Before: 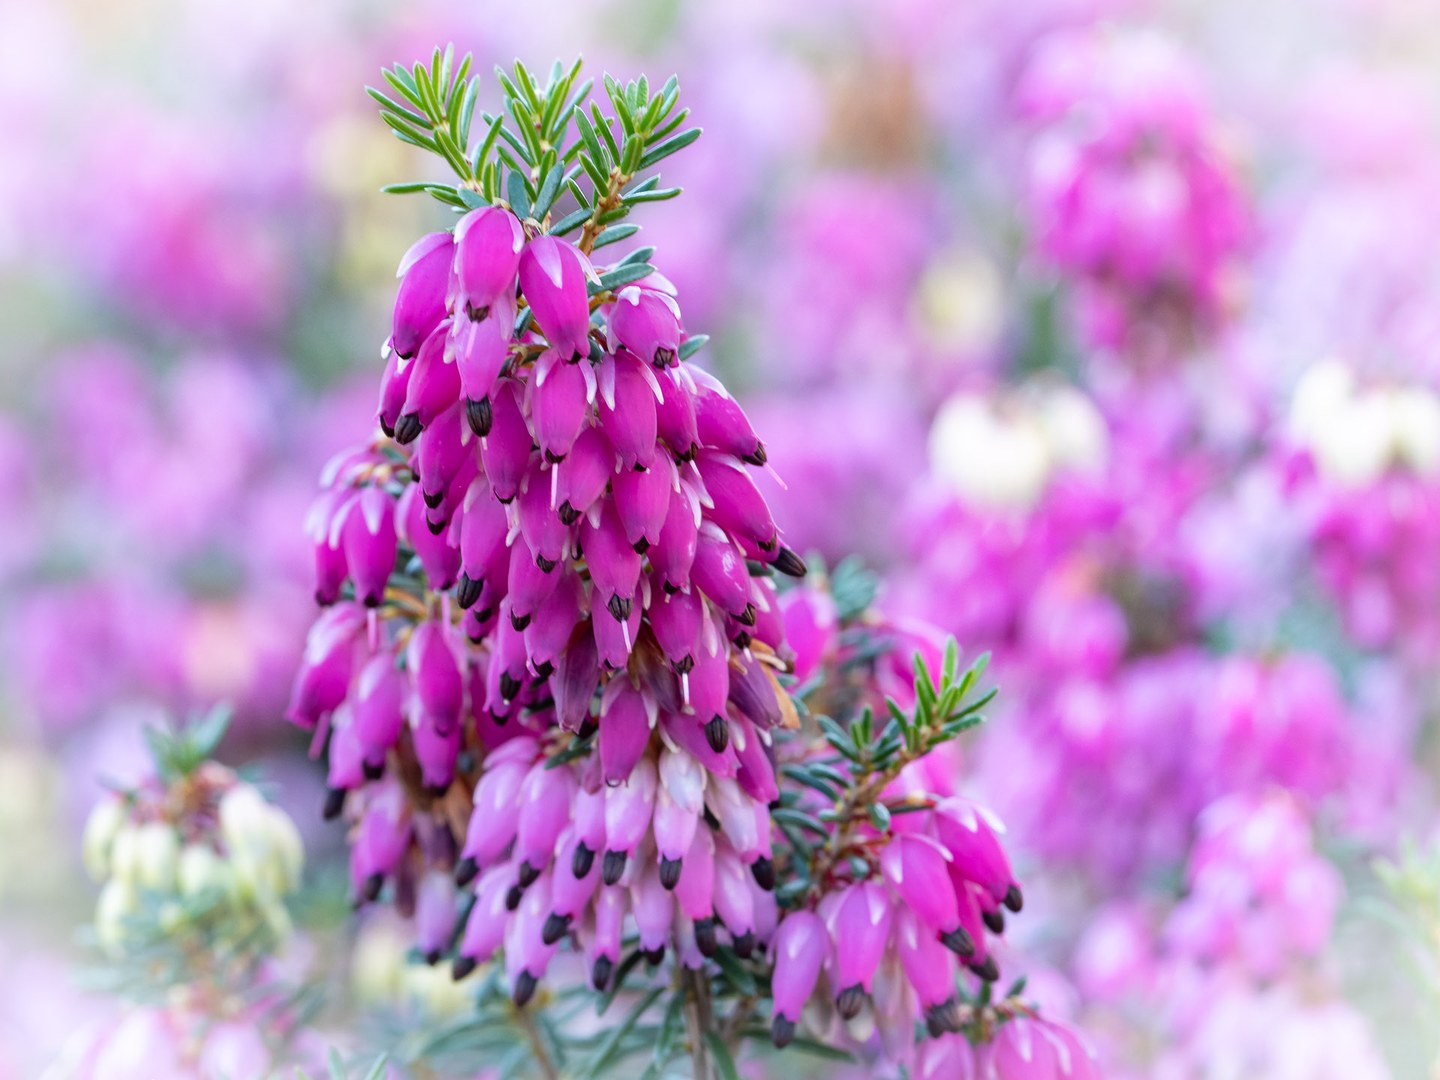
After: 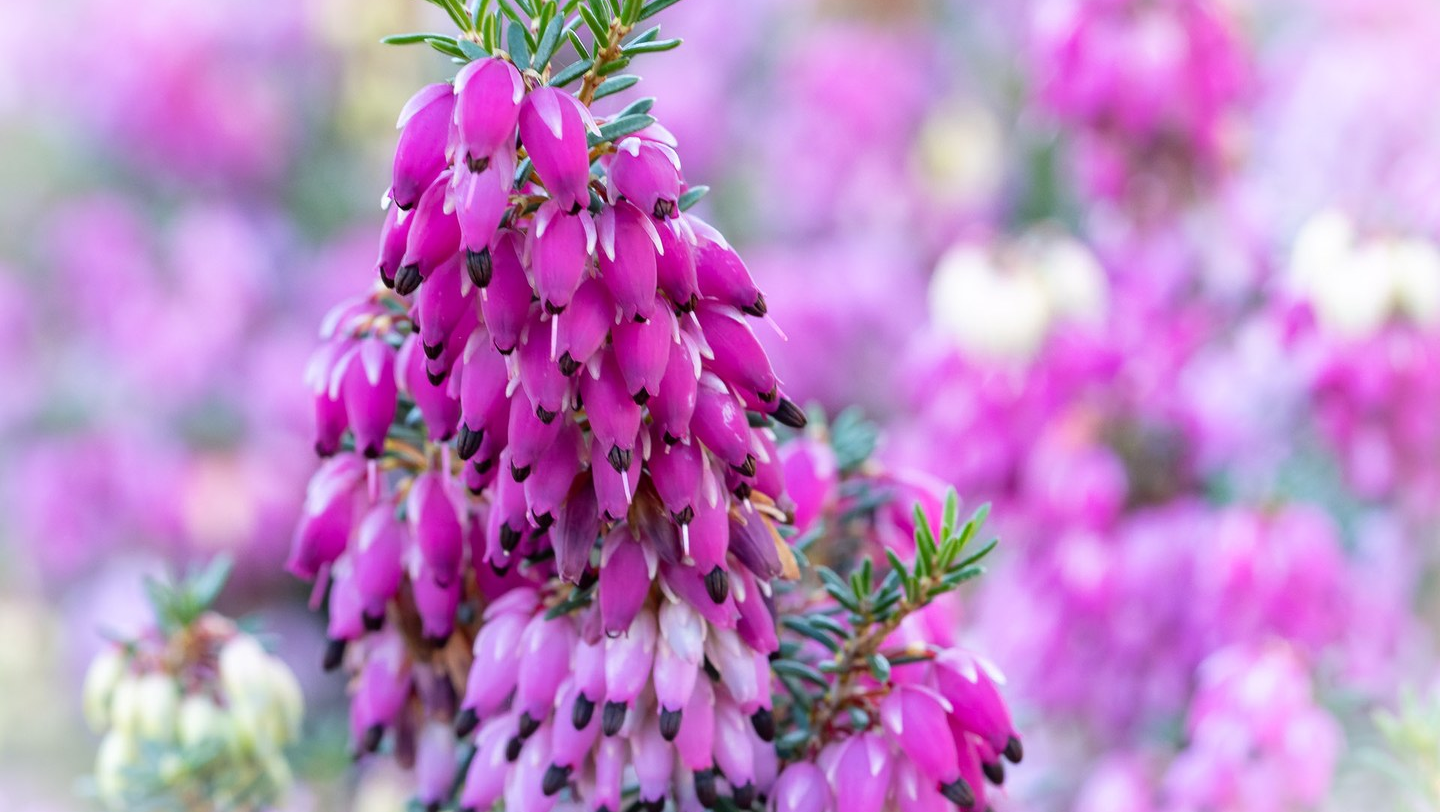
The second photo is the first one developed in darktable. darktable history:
crop: top 13.834%, bottom 10.923%
